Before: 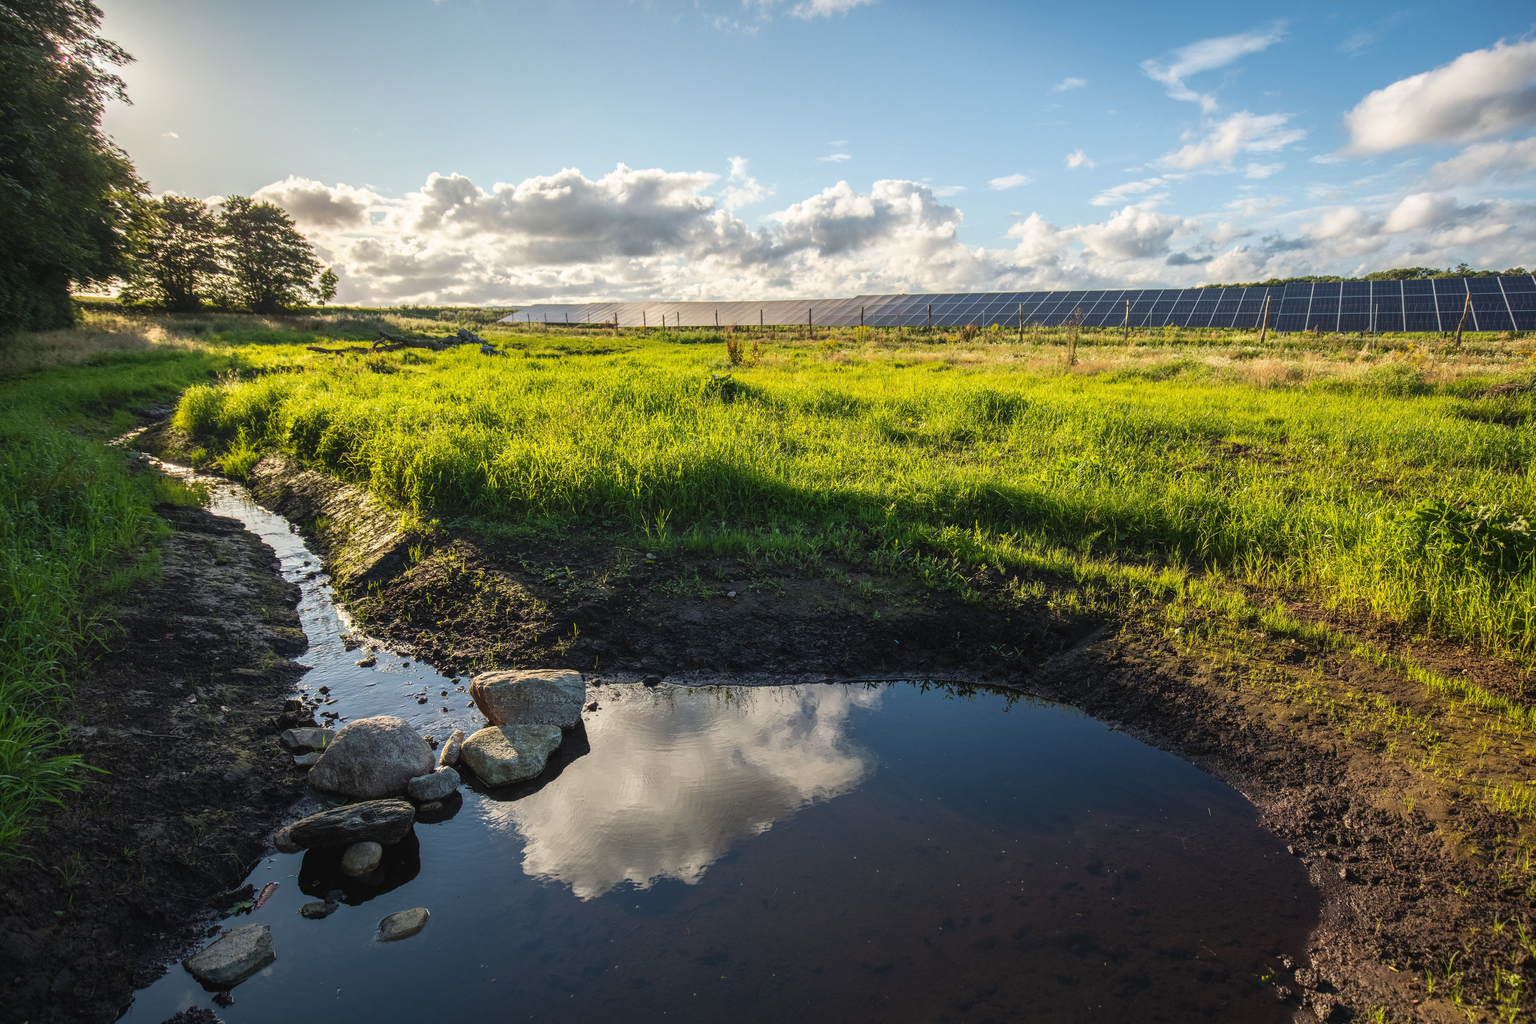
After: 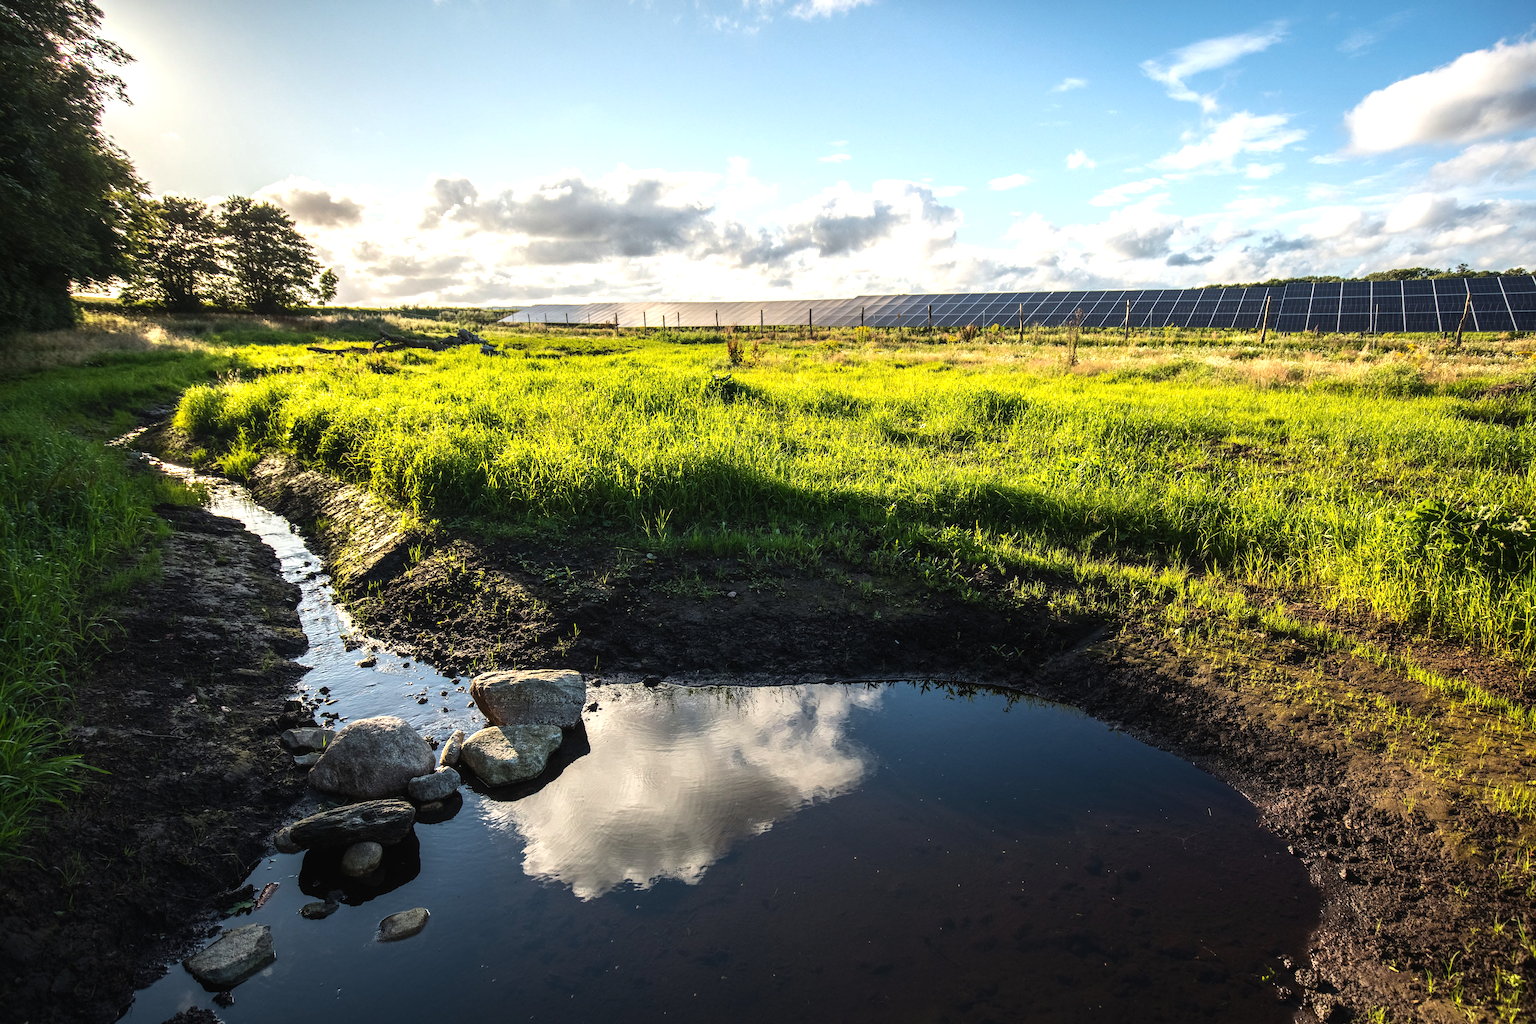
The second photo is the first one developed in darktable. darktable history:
white balance: red 1, blue 1
tone equalizer: -8 EV -0.75 EV, -7 EV -0.7 EV, -6 EV -0.6 EV, -5 EV -0.4 EV, -3 EV 0.4 EV, -2 EV 0.6 EV, -1 EV 0.7 EV, +0 EV 0.75 EV, edges refinement/feathering 500, mask exposure compensation -1.57 EV, preserve details no
